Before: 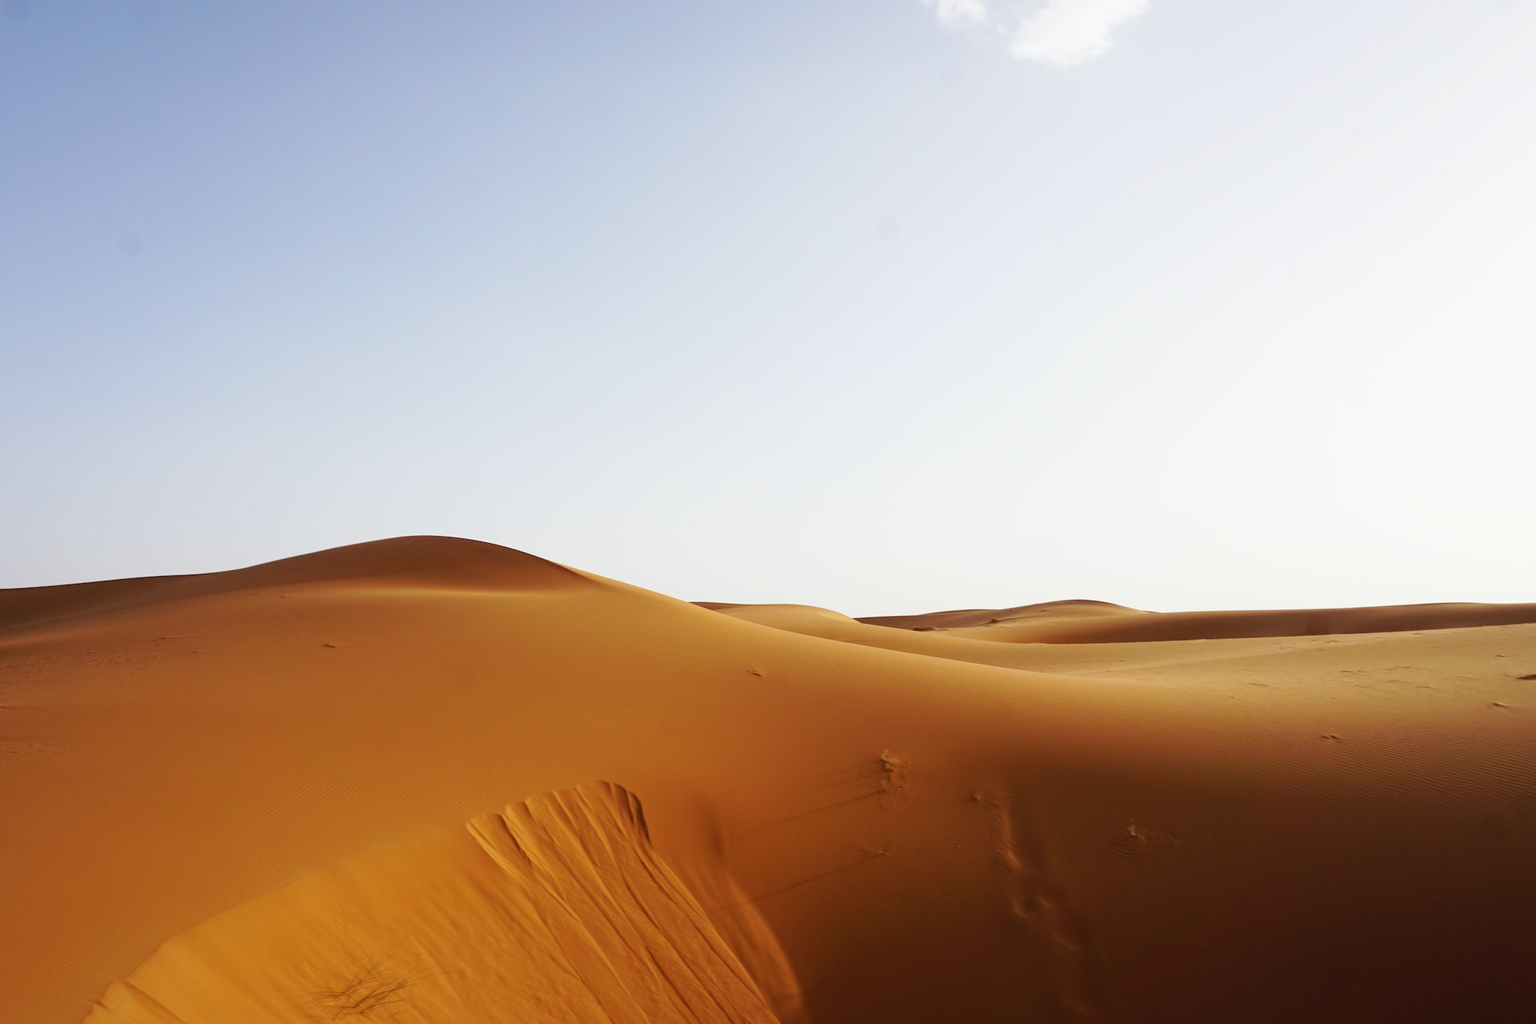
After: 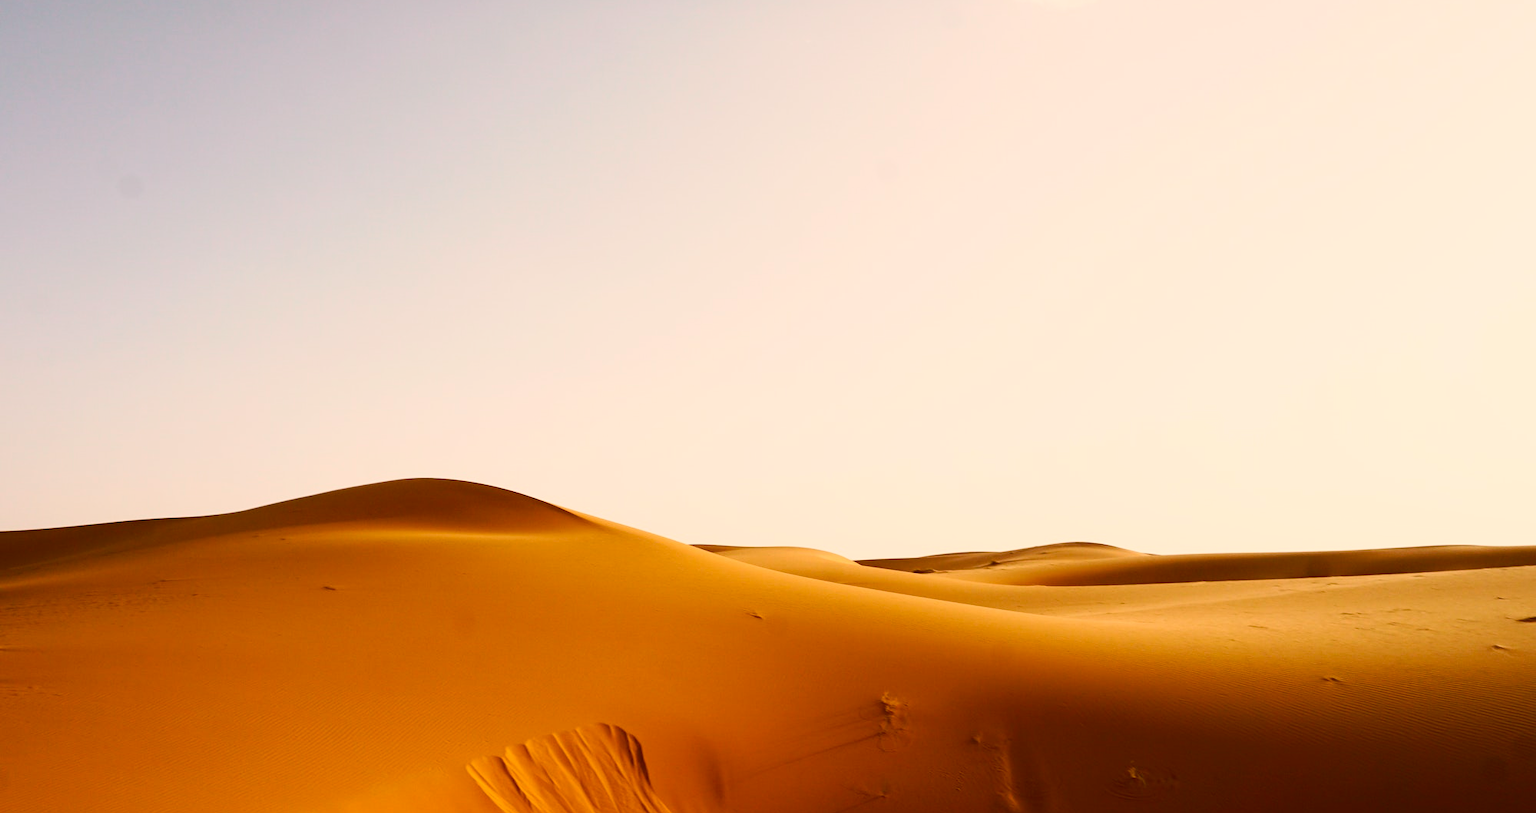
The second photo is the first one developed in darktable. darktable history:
contrast brightness saturation: contrast 0.238, brightness 0.092
crop and rotate: top 5.659%, bottom 14.847%
exposure: exposure -0.216 EV, compensate exposure bias true, compensate highlight preservation false
color correction: highlights a* 8.71, highlights b* 14.92, shadows a* -0.564, shadows b* 27.08
